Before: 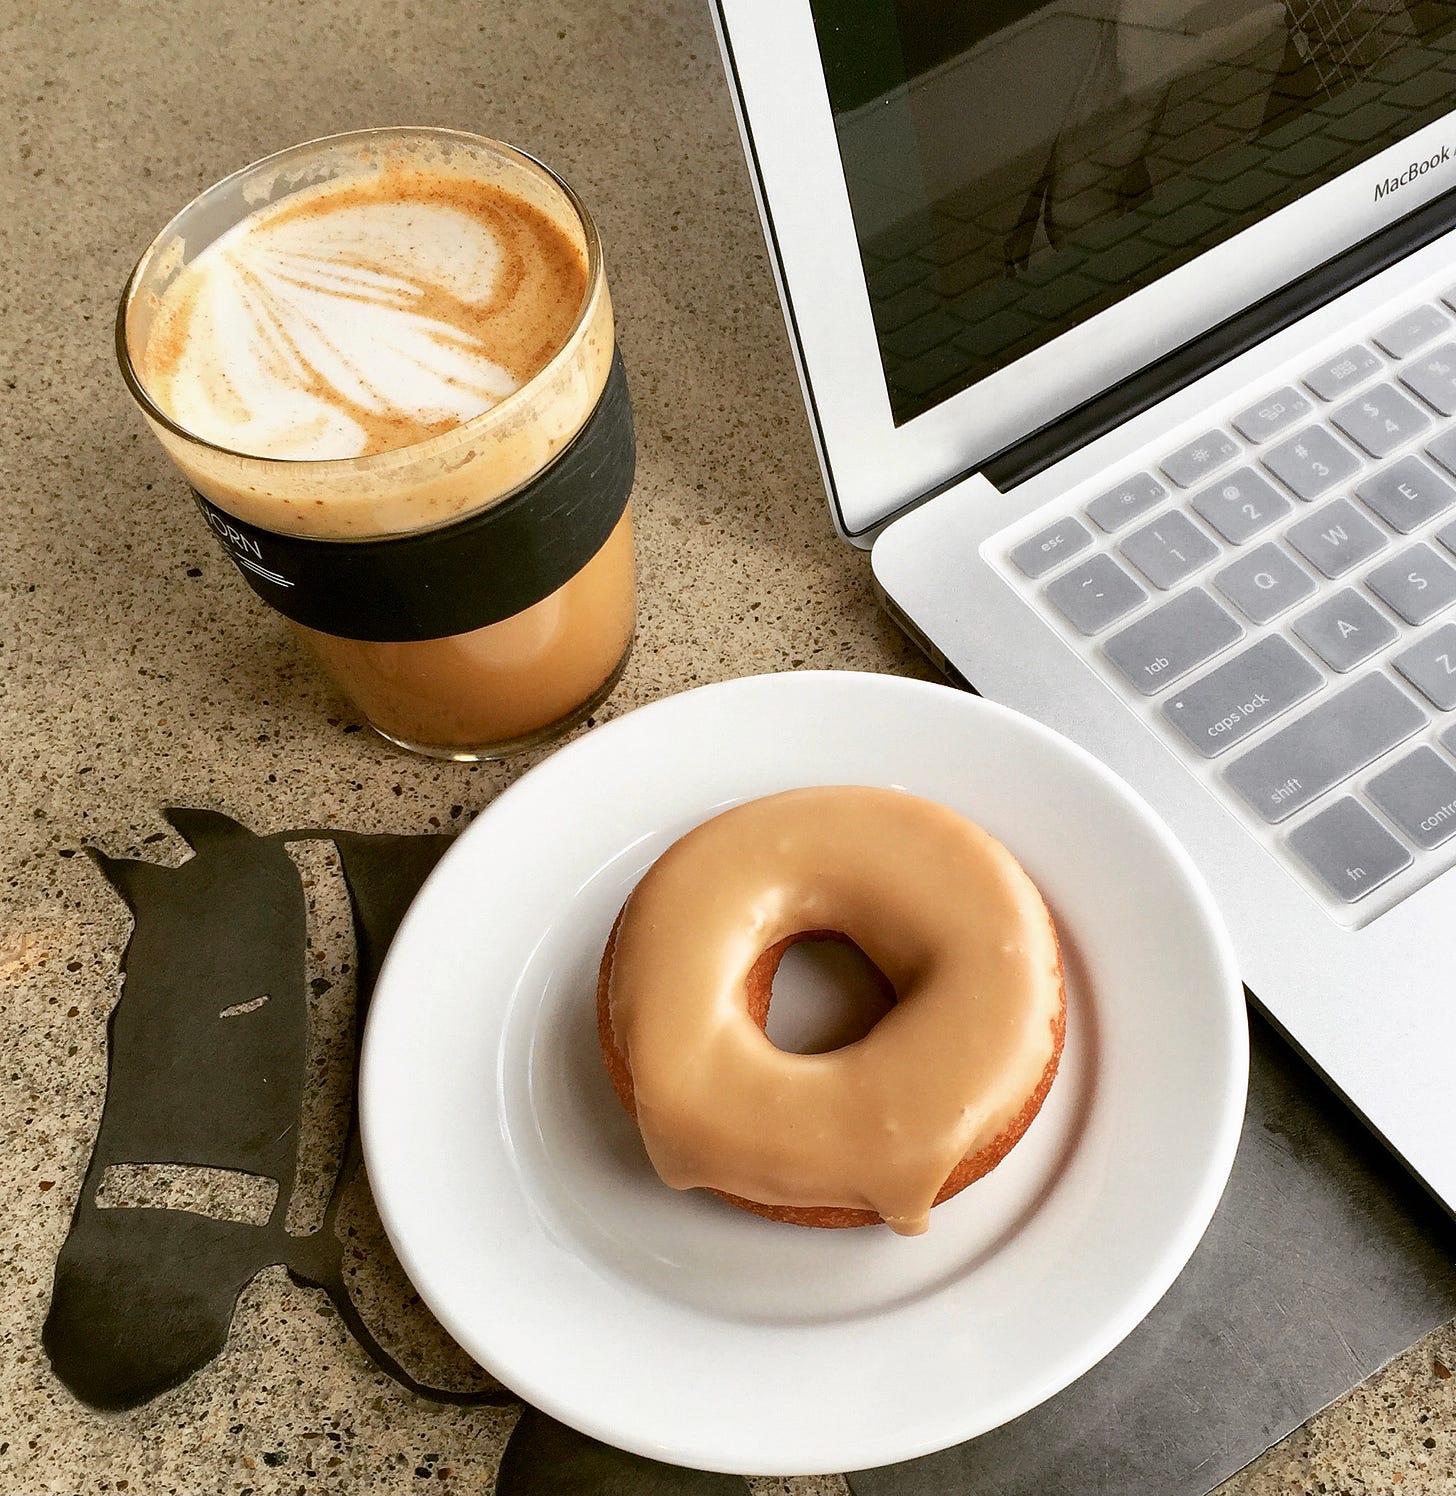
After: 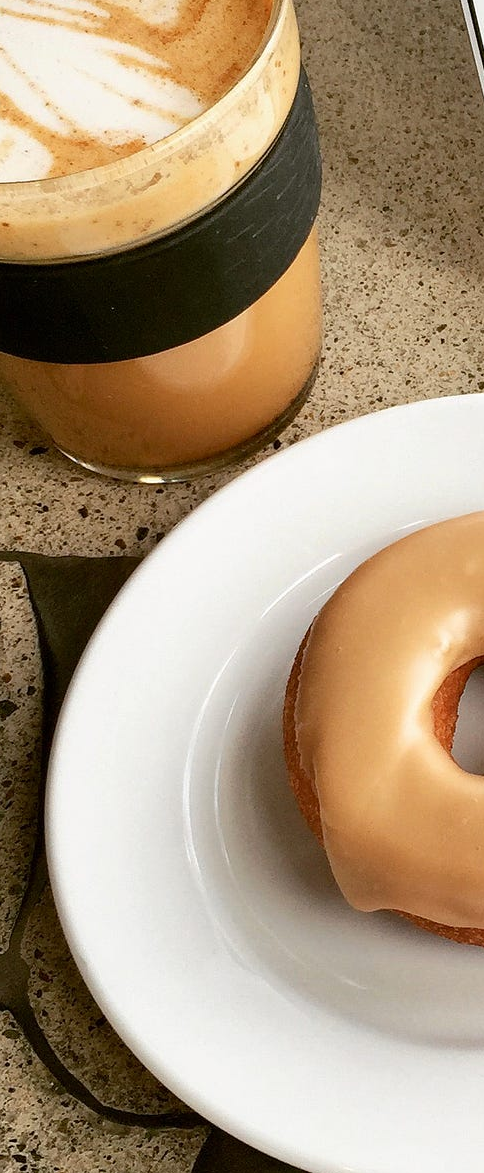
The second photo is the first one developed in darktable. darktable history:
crop and rotate: left 21.58%, top 18.59%, right 45.17%, bottom 2.975%
